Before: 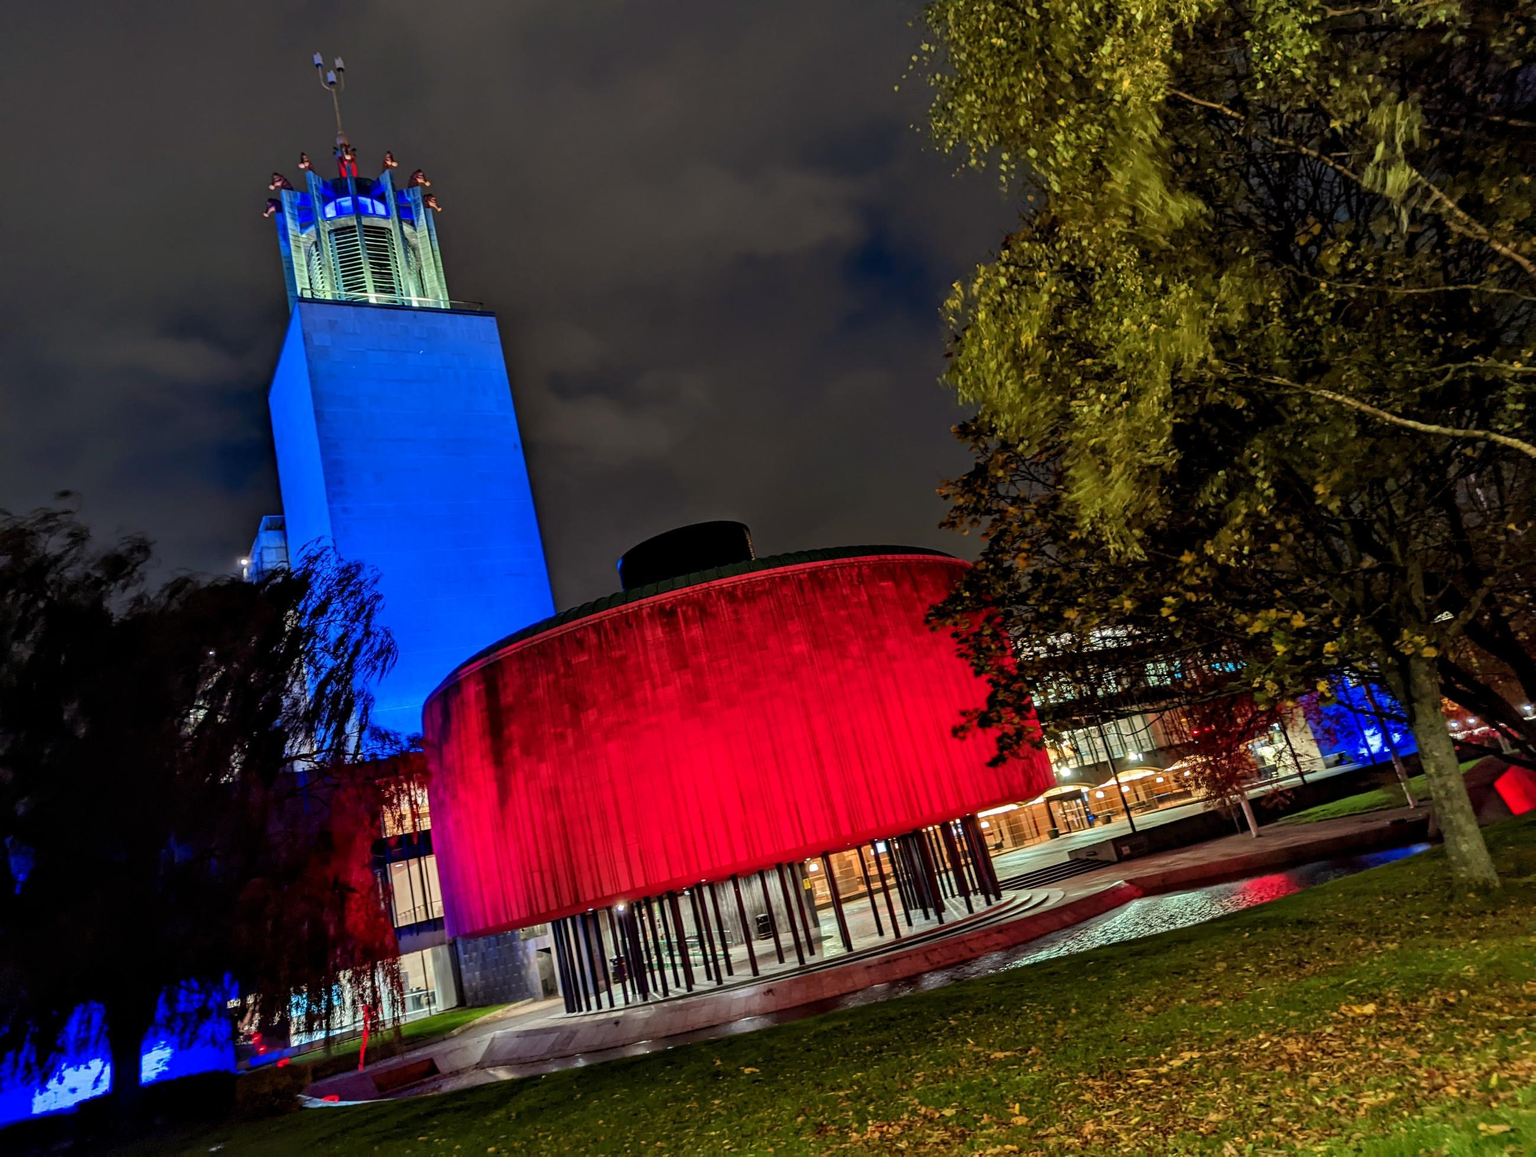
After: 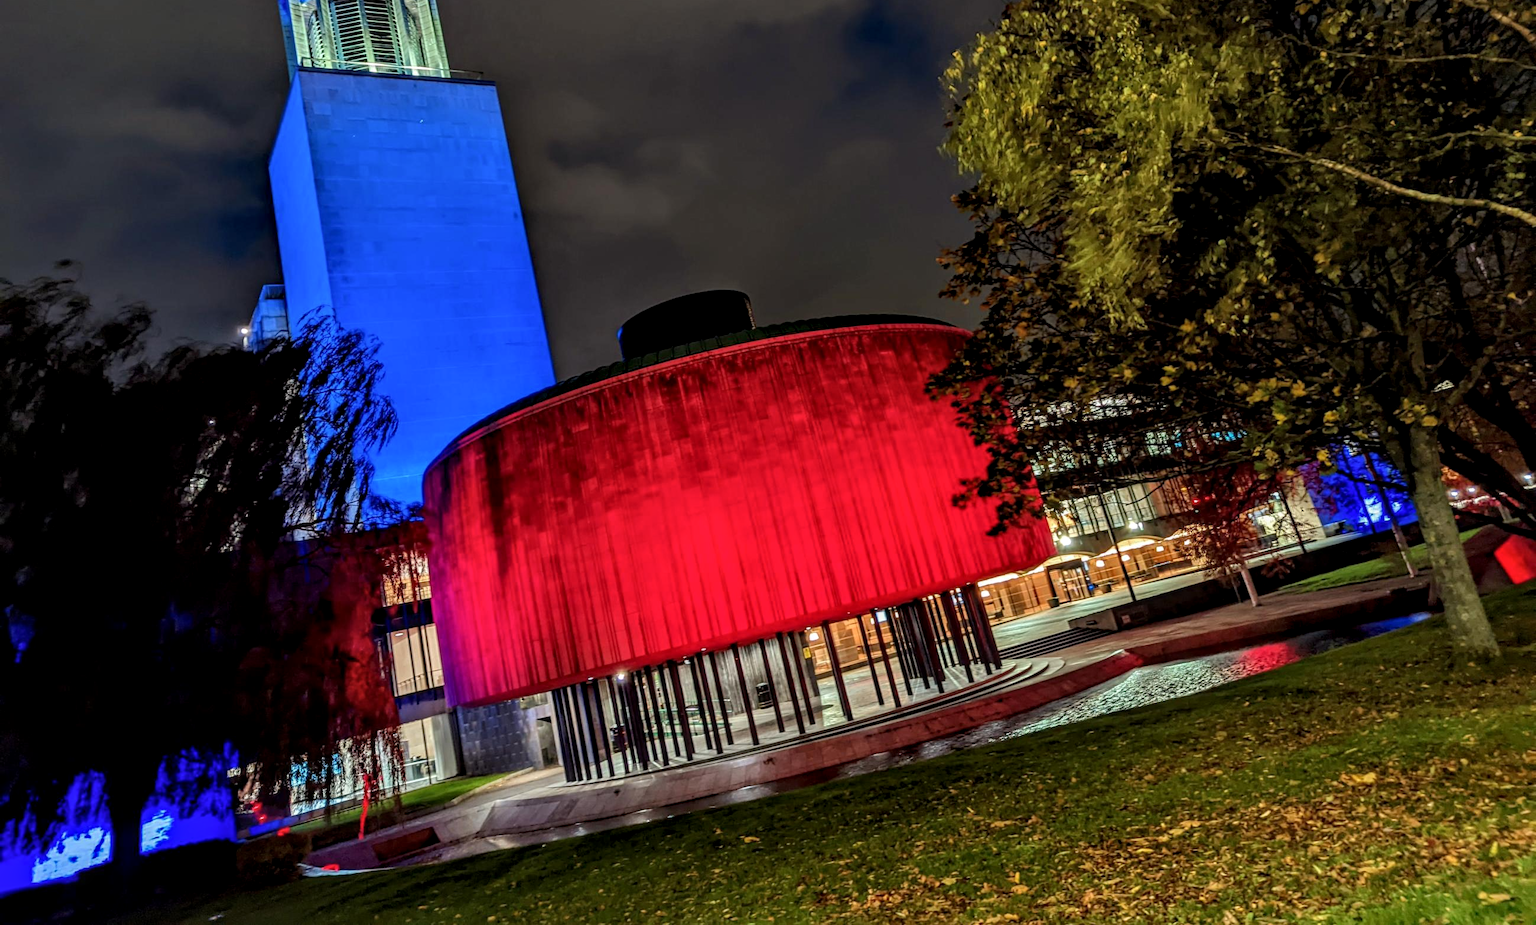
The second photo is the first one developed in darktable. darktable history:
local contrast: on, module defaults
crop and rotate: top 19.998%
